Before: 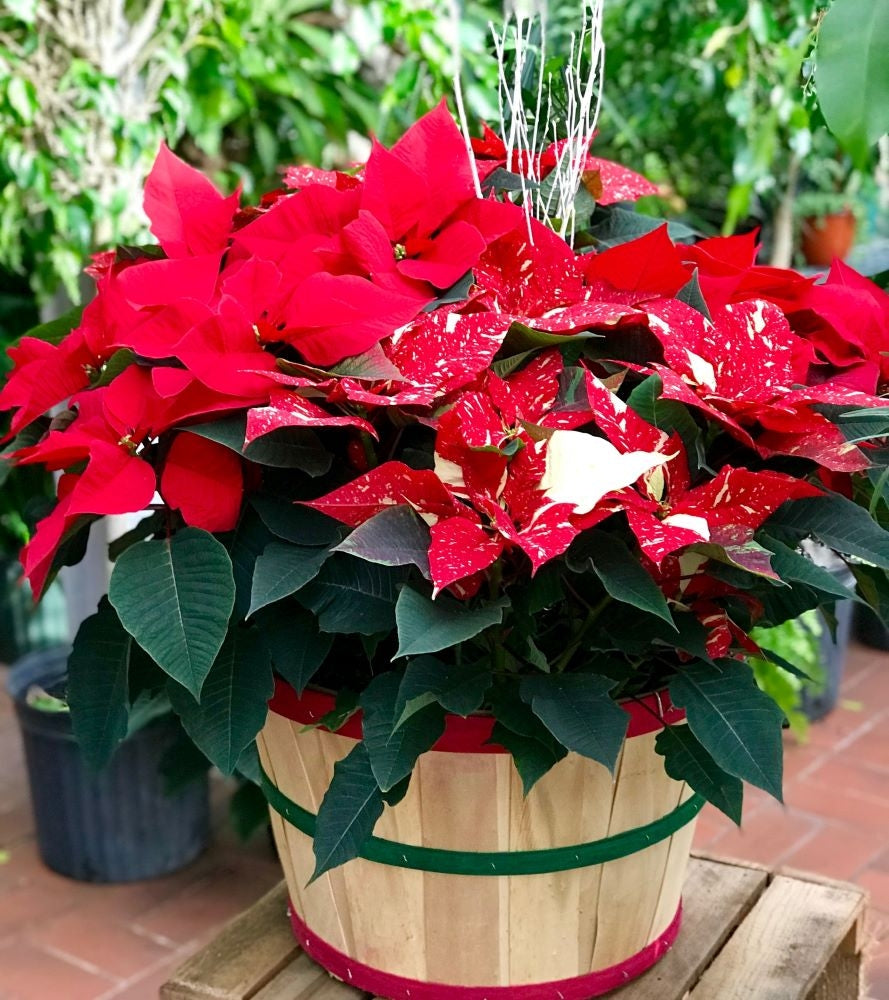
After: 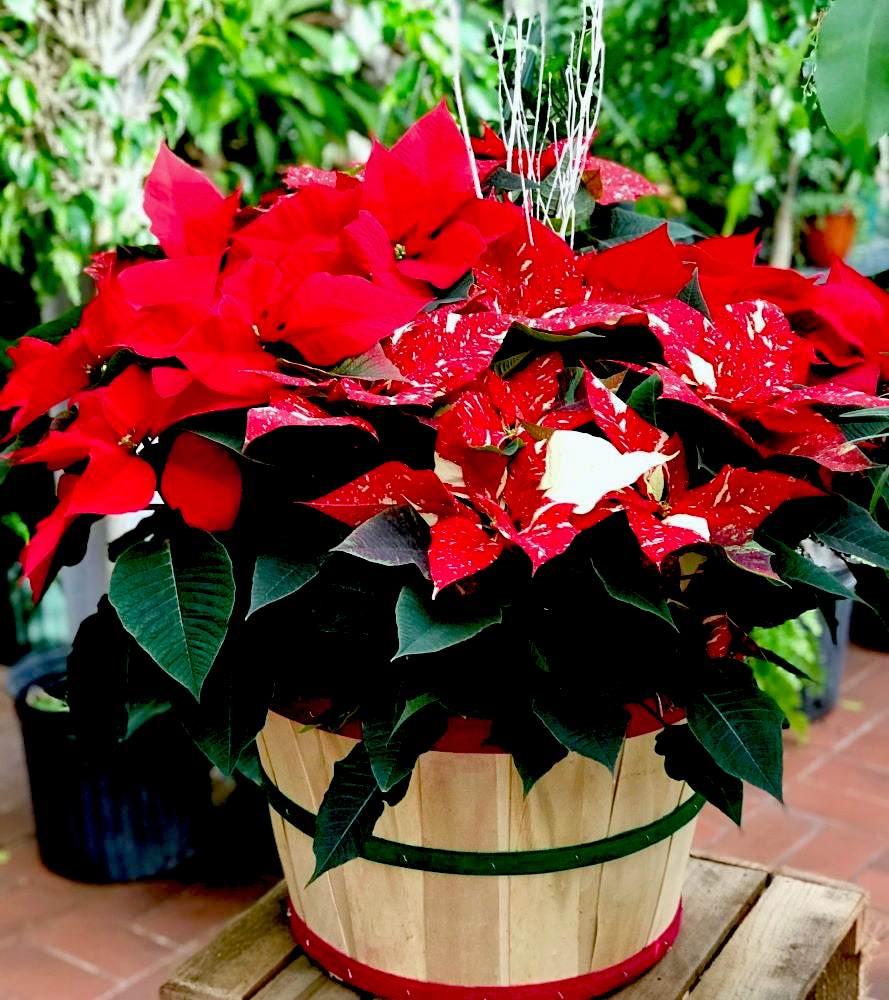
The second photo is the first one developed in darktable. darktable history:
exposure: black level correction 0.047, exposure 0.013 EV, compensate highlight preservation false
shadows and highlights: radius 125.46, shadows 30.51, highlights -30.51, low approximation 0.01, soften with gaussian
color balance: lift [1.004, 1.002, 1.002, 0.998], gamma [1, 1.007, 1.002, 0.993], gain [1, 0.977, 1.013, 1.023], contrast -3.64%
